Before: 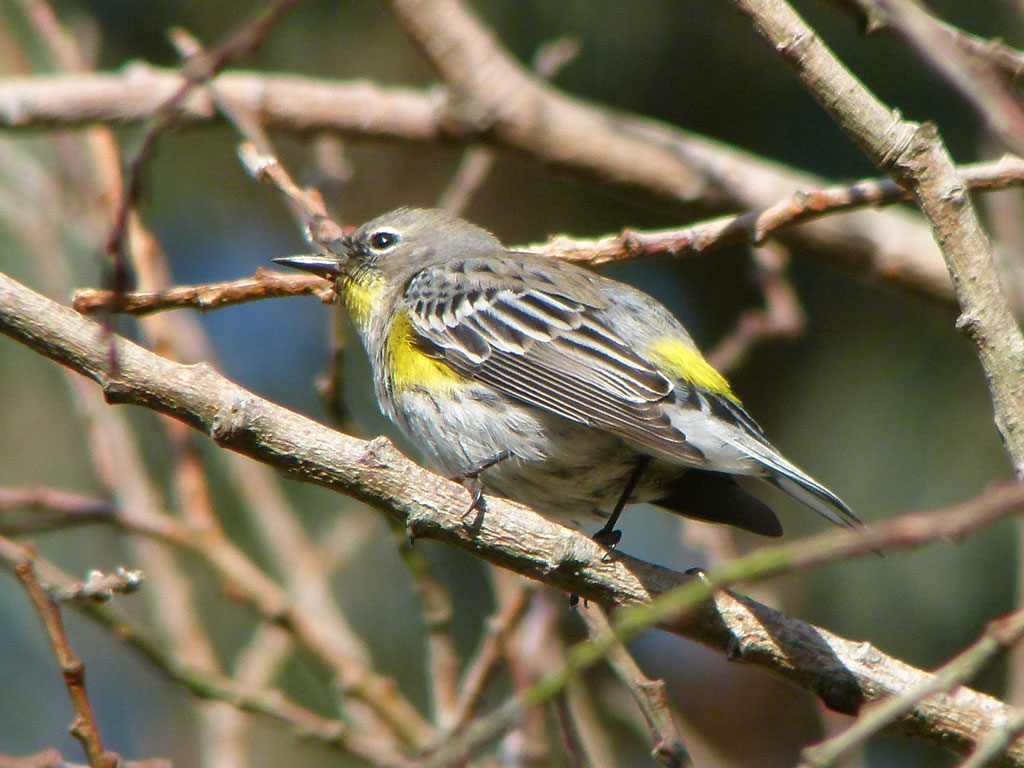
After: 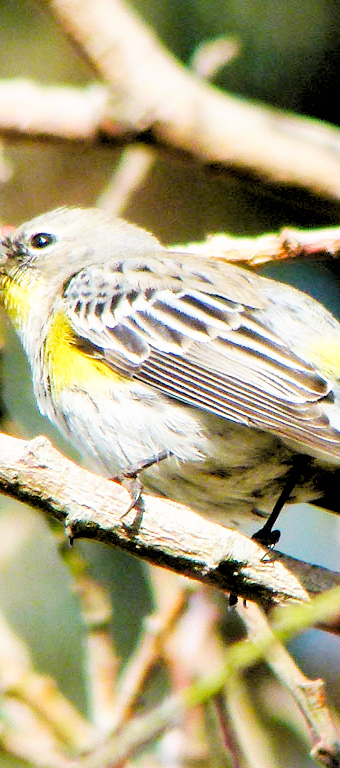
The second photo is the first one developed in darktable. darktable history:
base curve: curves: ch0 [(0, 0) (0.007, 0.004) (0.027, 0.03) (0.046, 0.07) (0.207, 0.54) (0.442, 0.872) (0.673, 0.972) (1, 1)], preserve colors none
crop: left 33.36%, right 33.36%
rgb levels: preserve colors sum RGB, levels [[0.038, 0.433, 0.934], [0, 0.5, 1], [0, 0.5, 1]]
